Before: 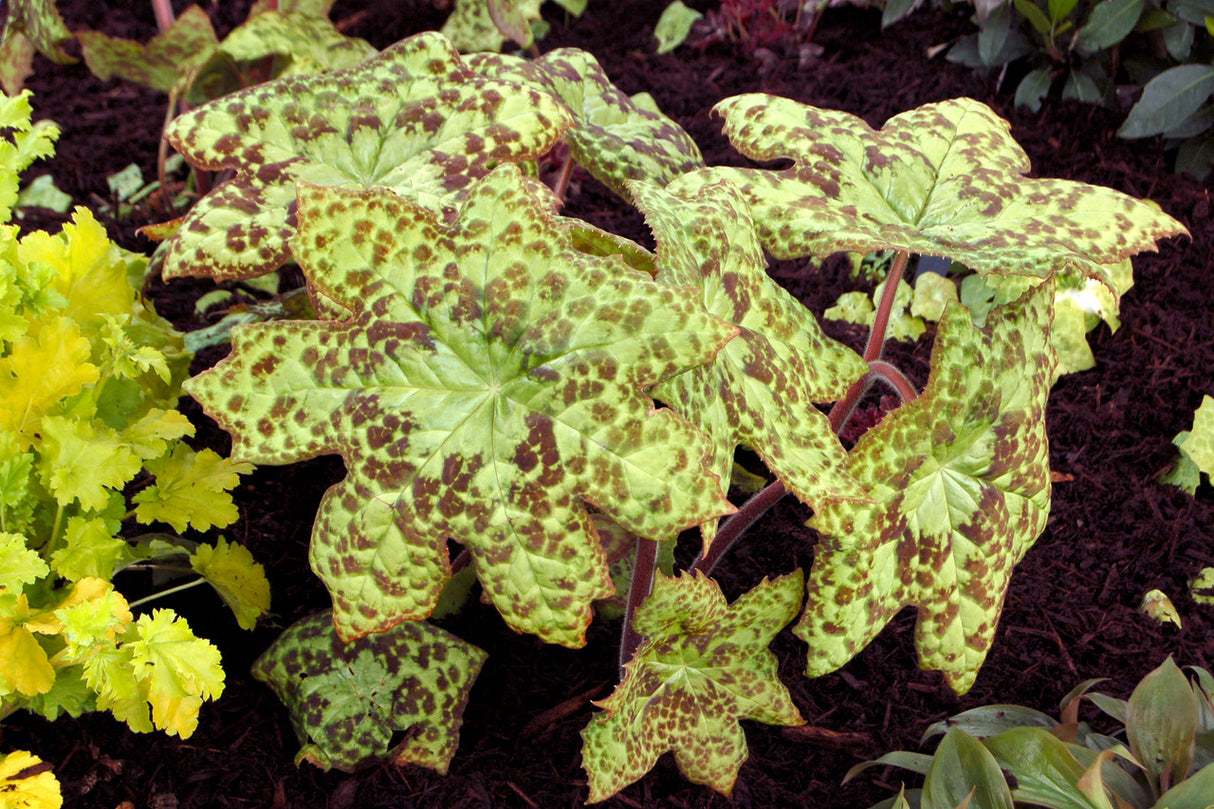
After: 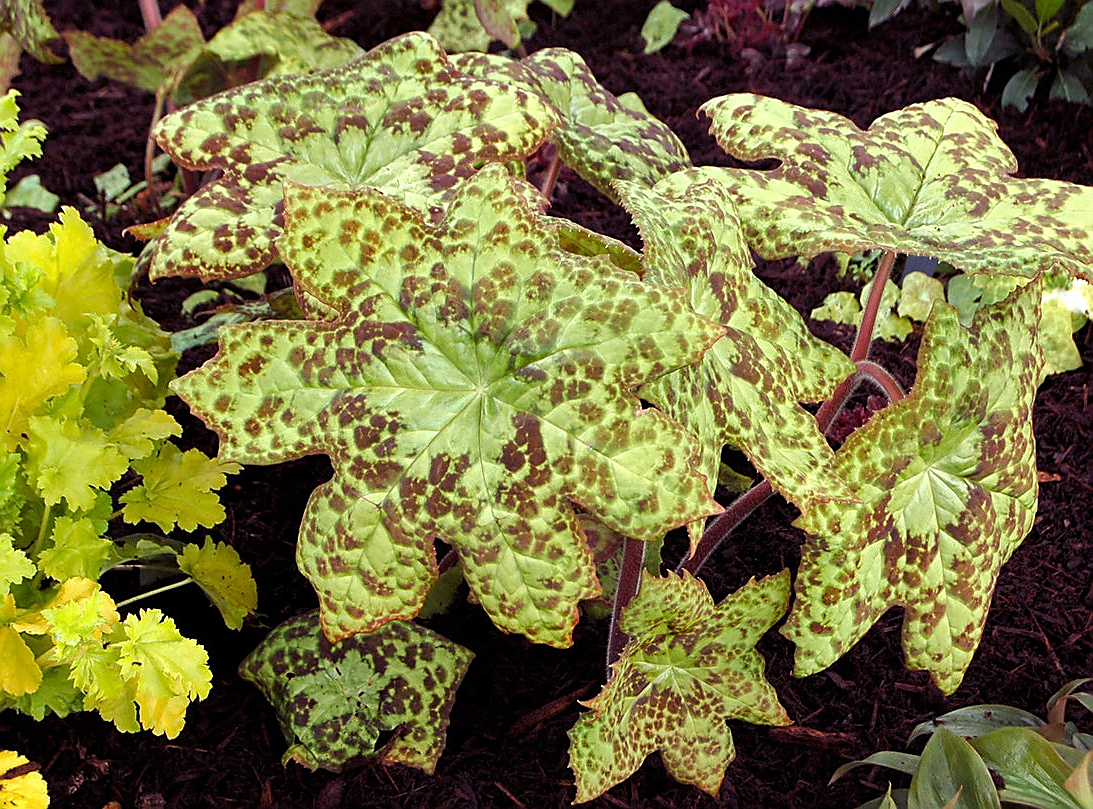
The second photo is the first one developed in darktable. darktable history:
crop and rotate: left 1.088%, right 8.807%
tone equalizer: -8 EV -1.84 EV, -7 EV -1.16 EV, -6 EV -1.62 EV, smoothing diameter 25%, edges refinement/feathering 10, preserve details guided filter
sharpen: radius 1.4, amount 1.25, threshold 0.7
